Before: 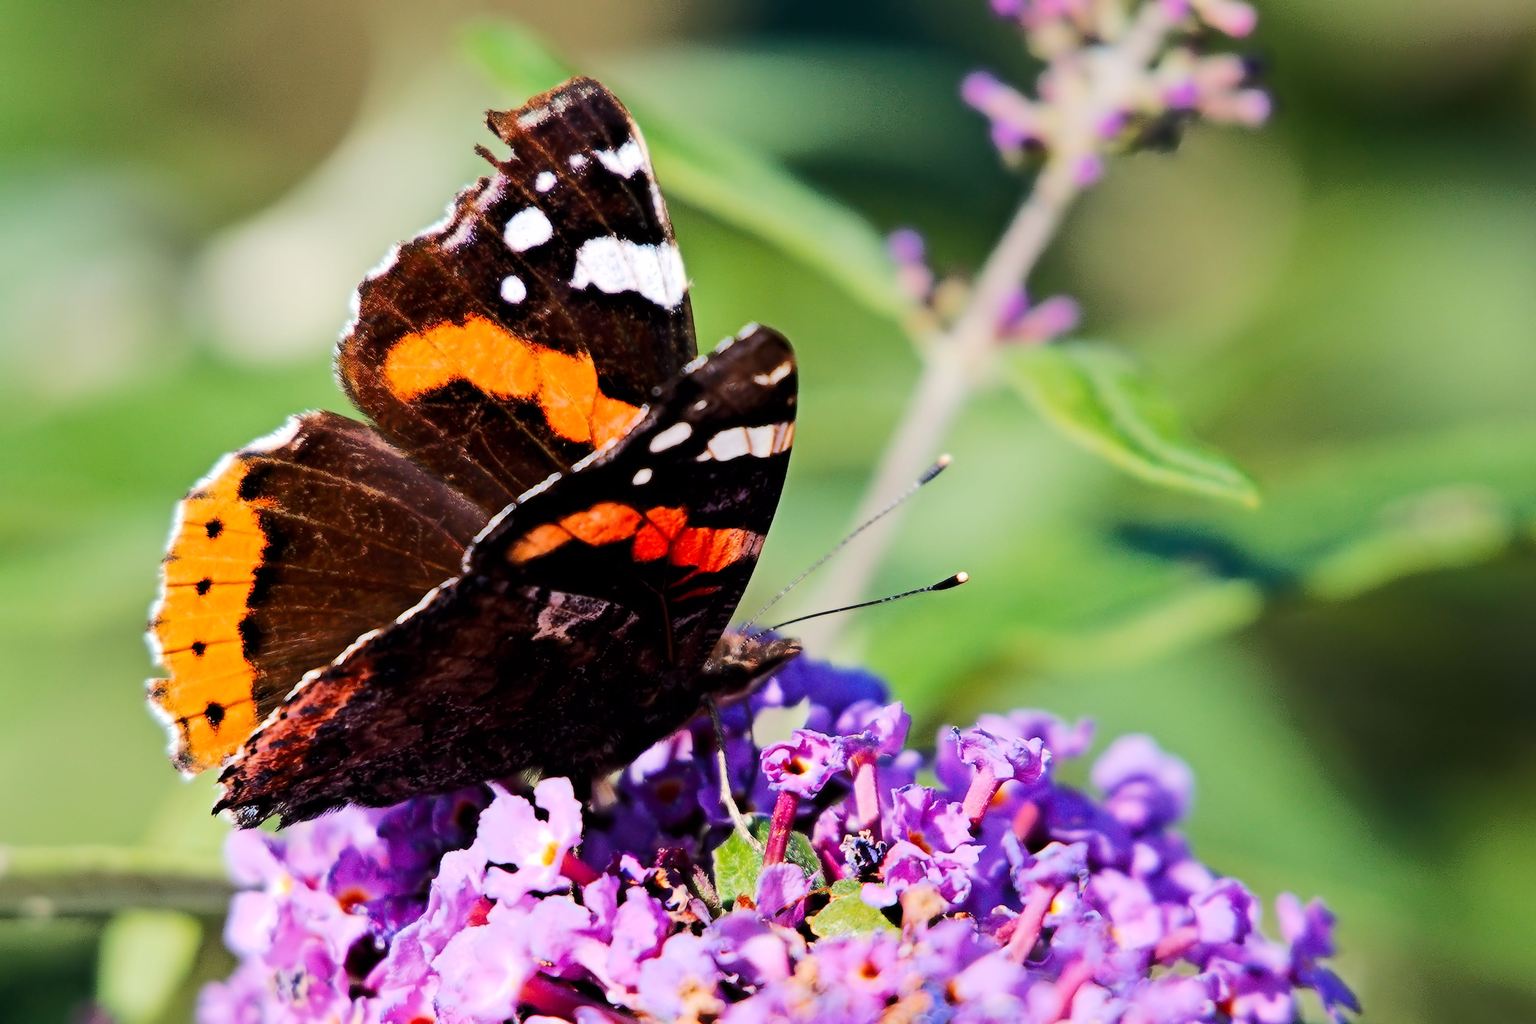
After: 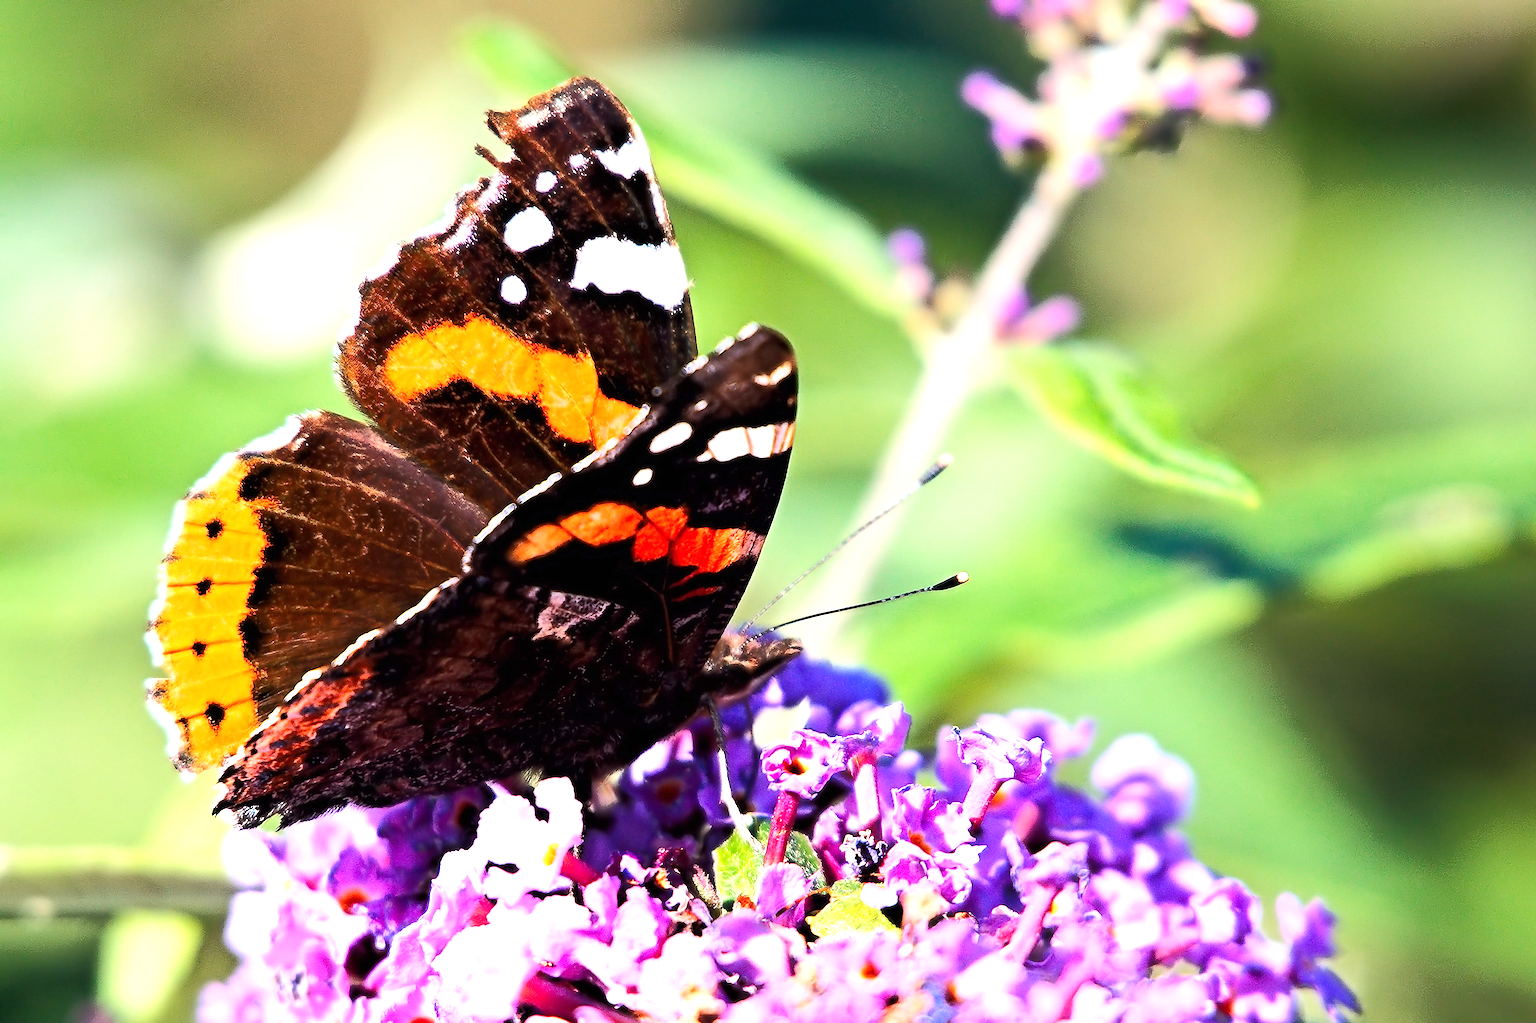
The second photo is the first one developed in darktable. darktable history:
sharpen: on, module defaults
exposure: black level correction 0, exposure 0.895 EV, compensate exposure bias true, compensate highlight preservation false
